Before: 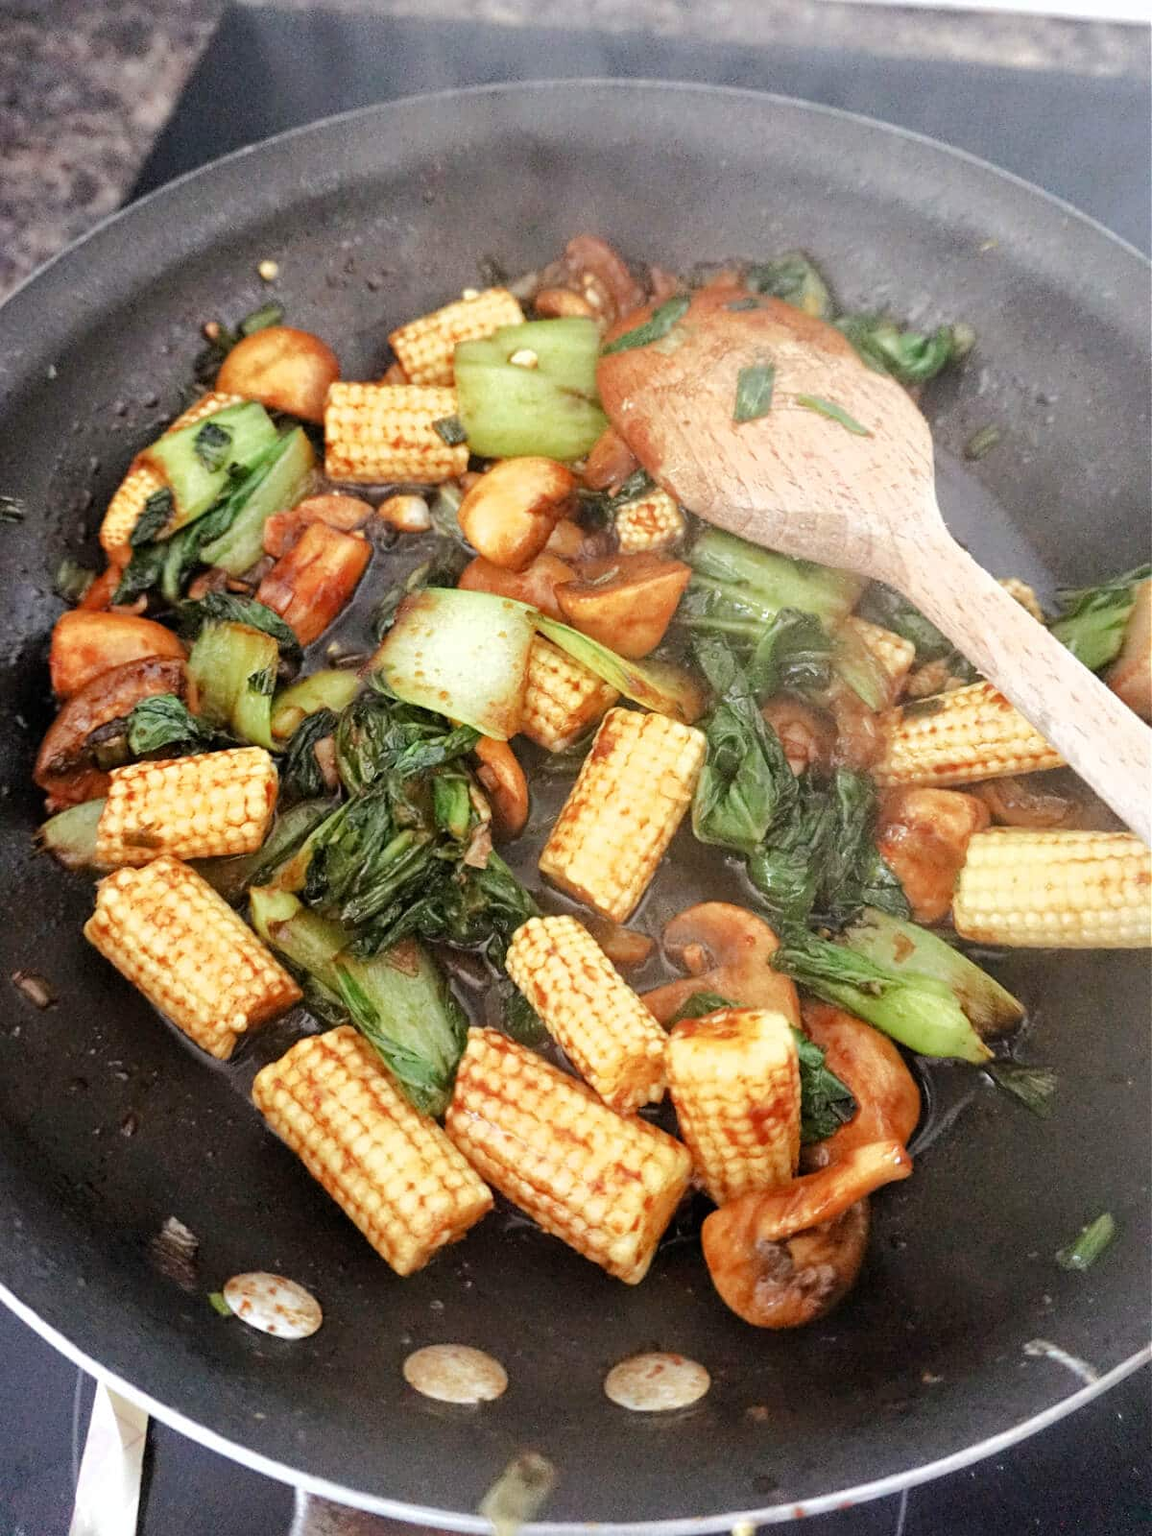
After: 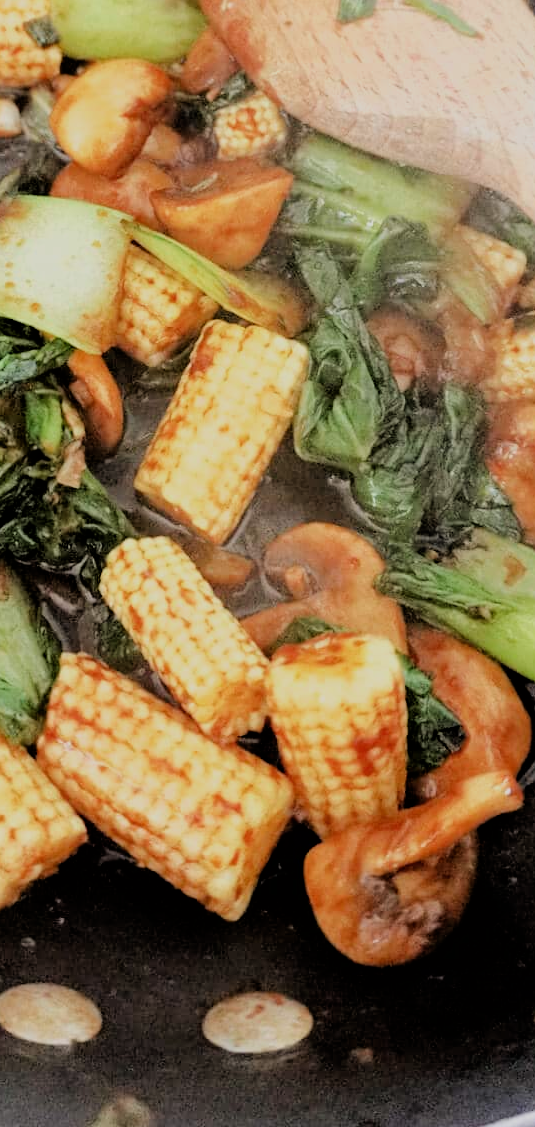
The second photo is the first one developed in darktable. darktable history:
filmic rgb: black relative exposure -4.61 EV, white relative exposure 4.79 EV, hardness 2.35, latitude 35.32%, contrast 1.047, highlights saturation mix 1.42%, shadows ↔ highlights balance 1.2%, color science v6 (2022)
crop: left 35.617%, top 26.102%, right 19.747%, bottom 3.438%
